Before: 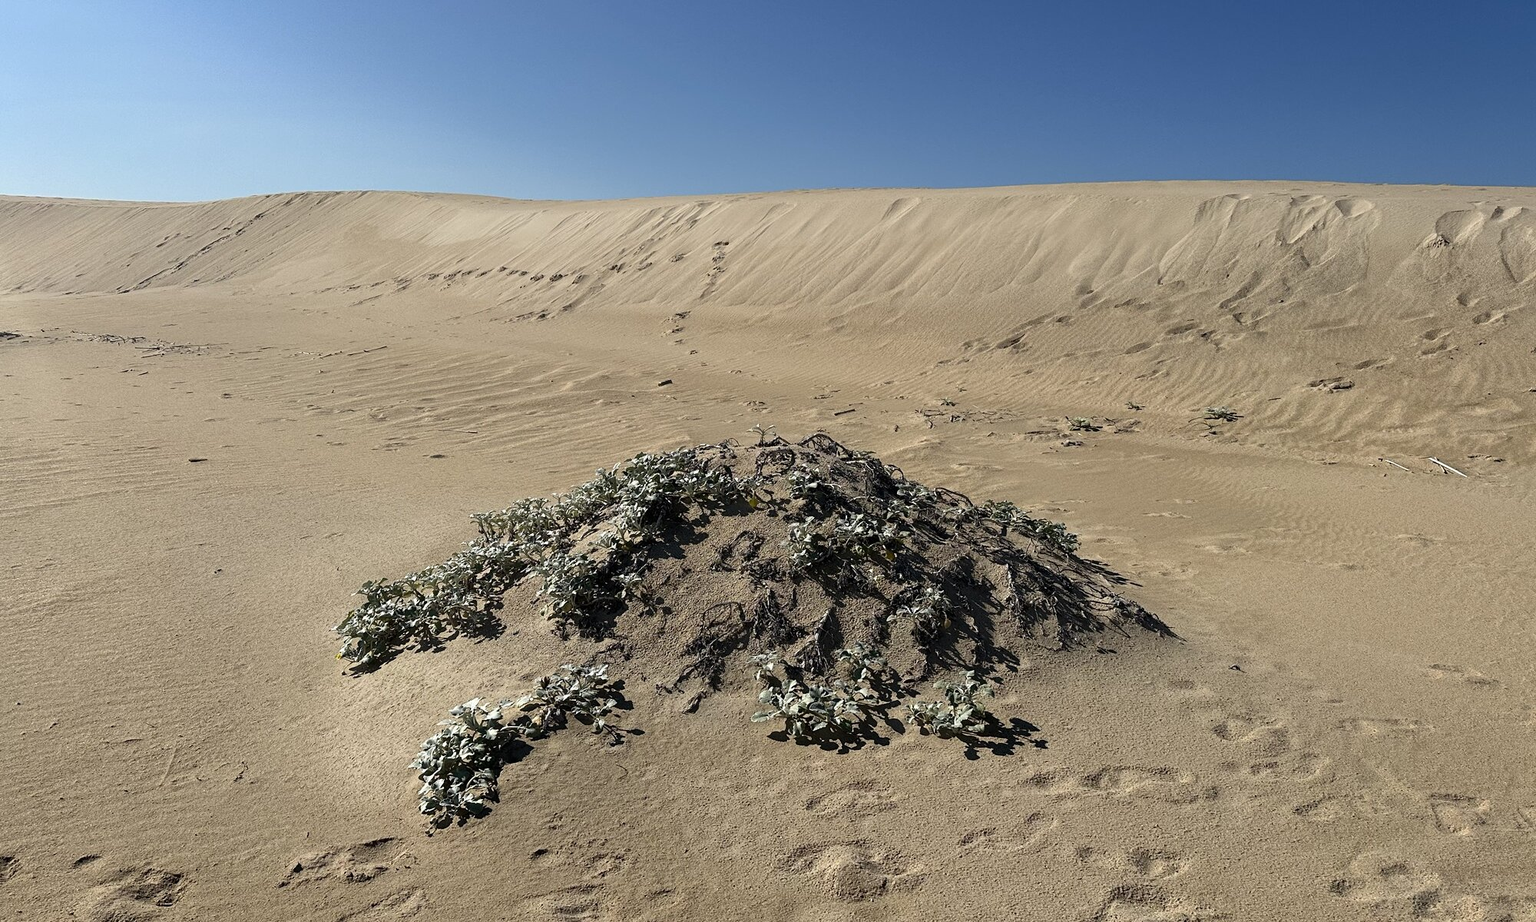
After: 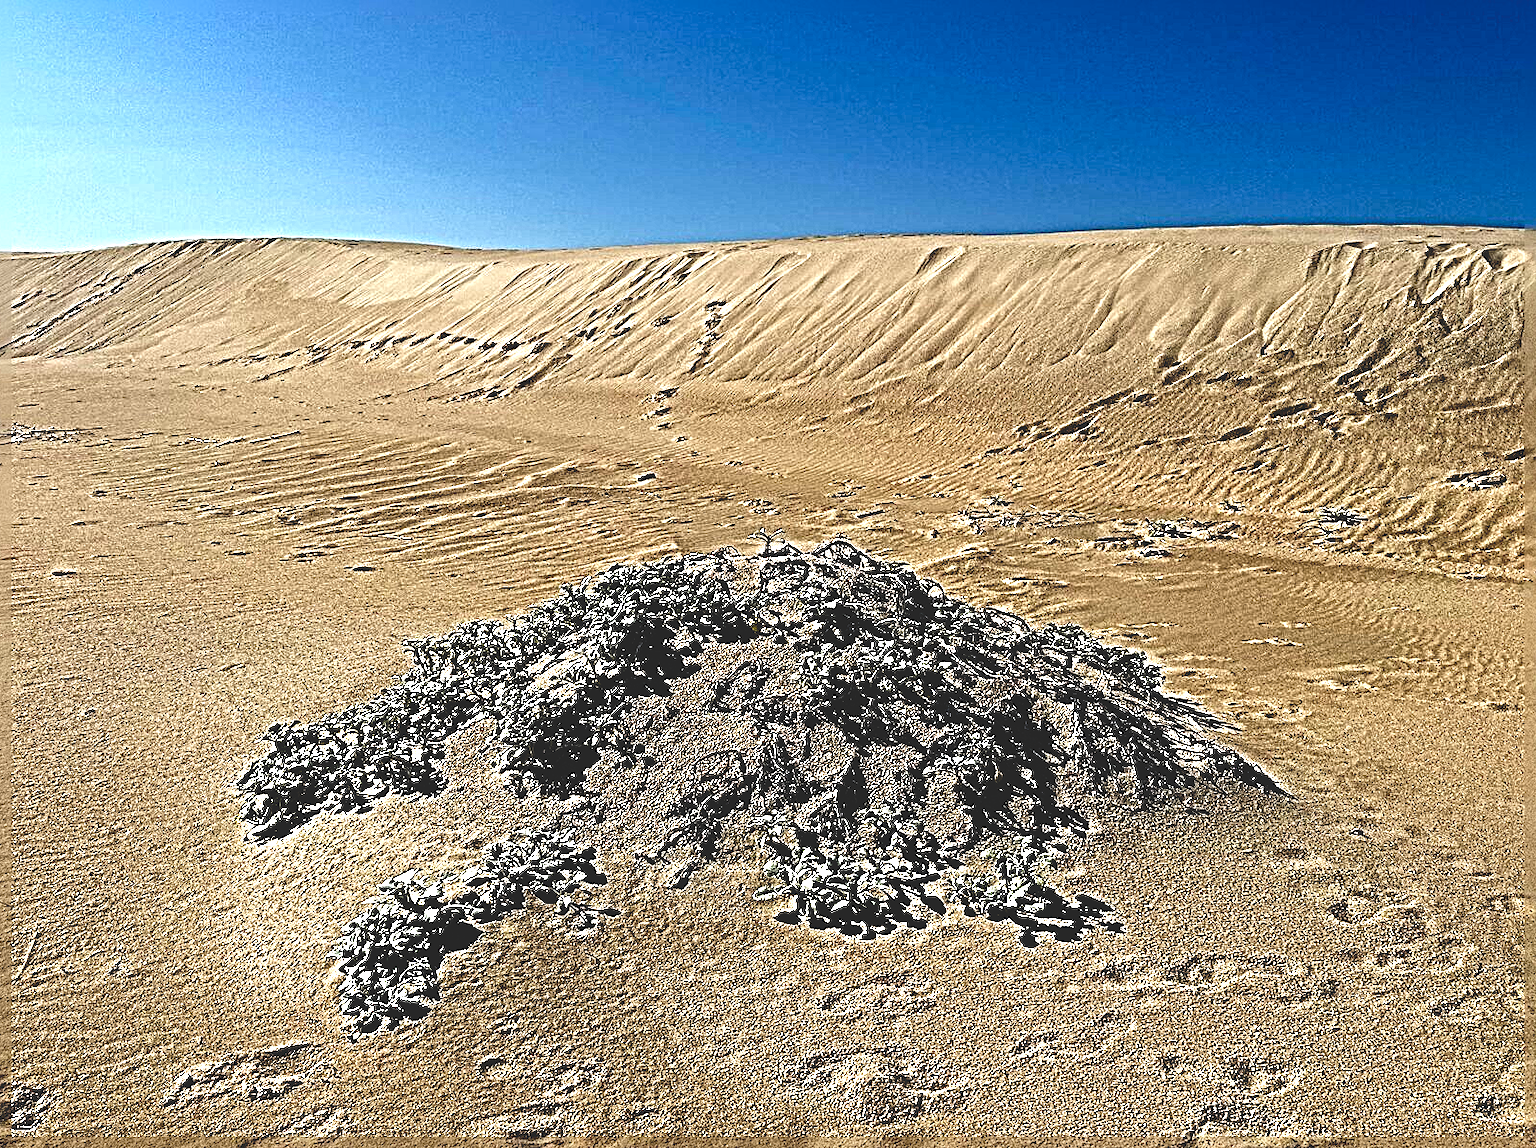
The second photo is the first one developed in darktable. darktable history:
sharpen: radius 6.3, amount 1.8, threshold 0
base curve: curves: ch0 [(0, 0.02) (0.083, 0.036) (1, 1)], preserve colors none
tone equalizer: -8 EV -0.75 EV, -7 EV -0.7 EV, -6 EV -0.6 EV, -5 EV -0.4 EV, -3 EV 0.4 EV, -2 EV 0.6 EV, -1 EV 0.7 EV, +0 EV 0.75 EV, edges refinement/feathering 500, mask exposure compensation -1.57 EV, preserve details no
color balance rgb: perceptual saturation grading › global saturation 20%, perceptual saturation grading › highlights -25%, perceptual saturation grading › shadows 50%
crop and rotate: left 9.597%, right 10.195%
